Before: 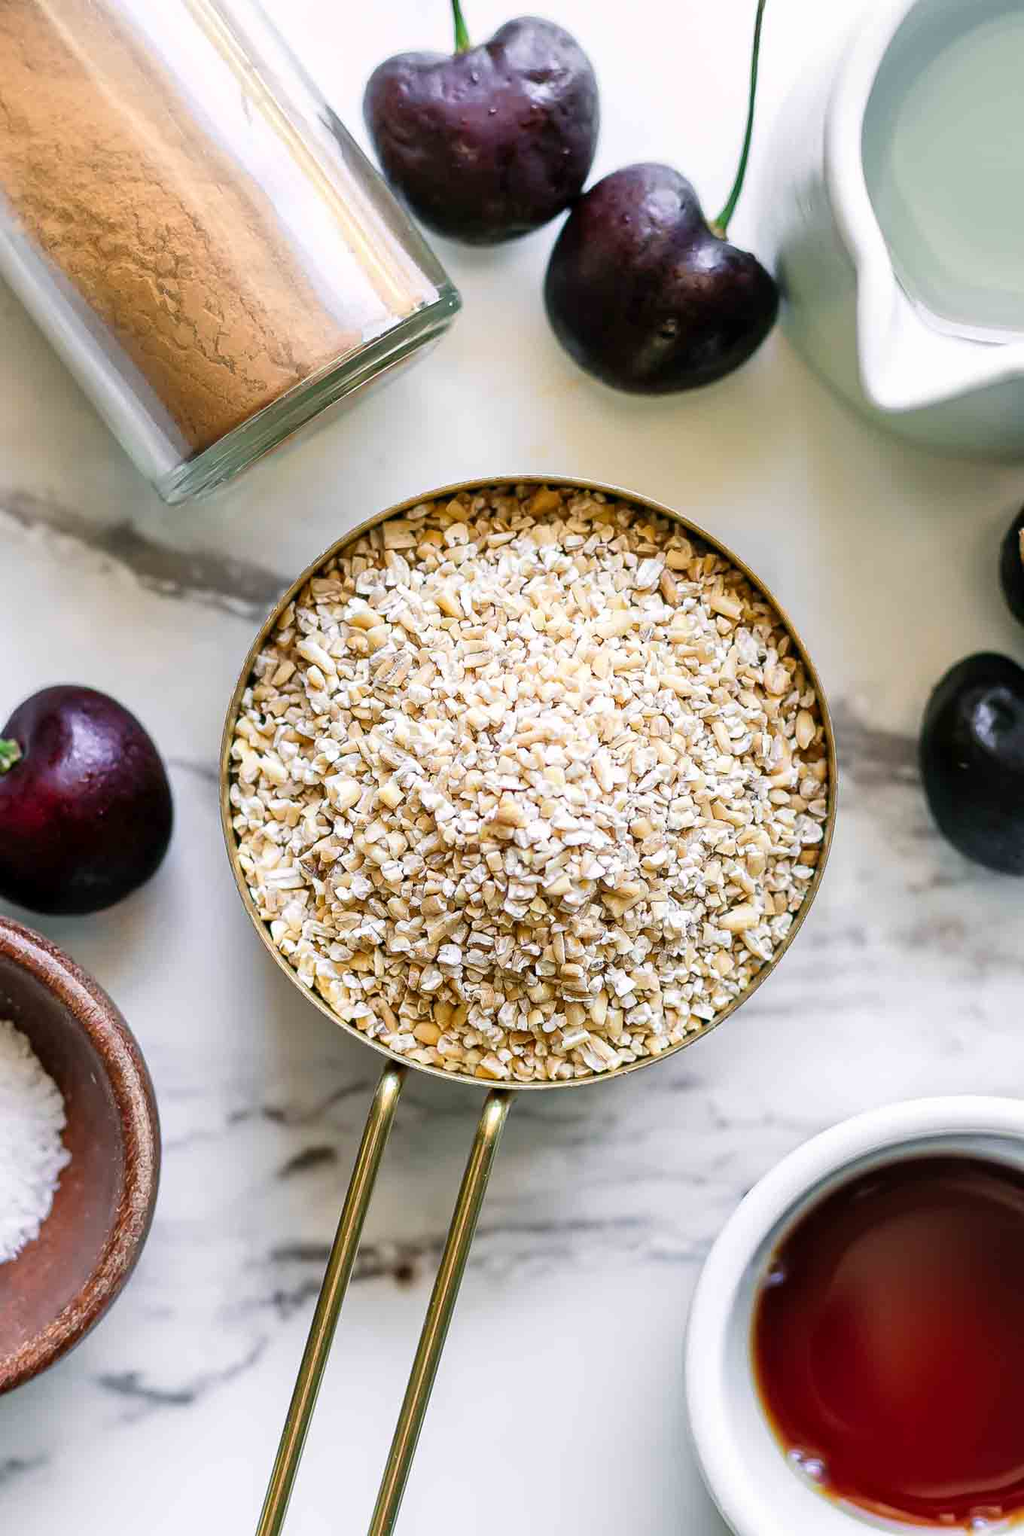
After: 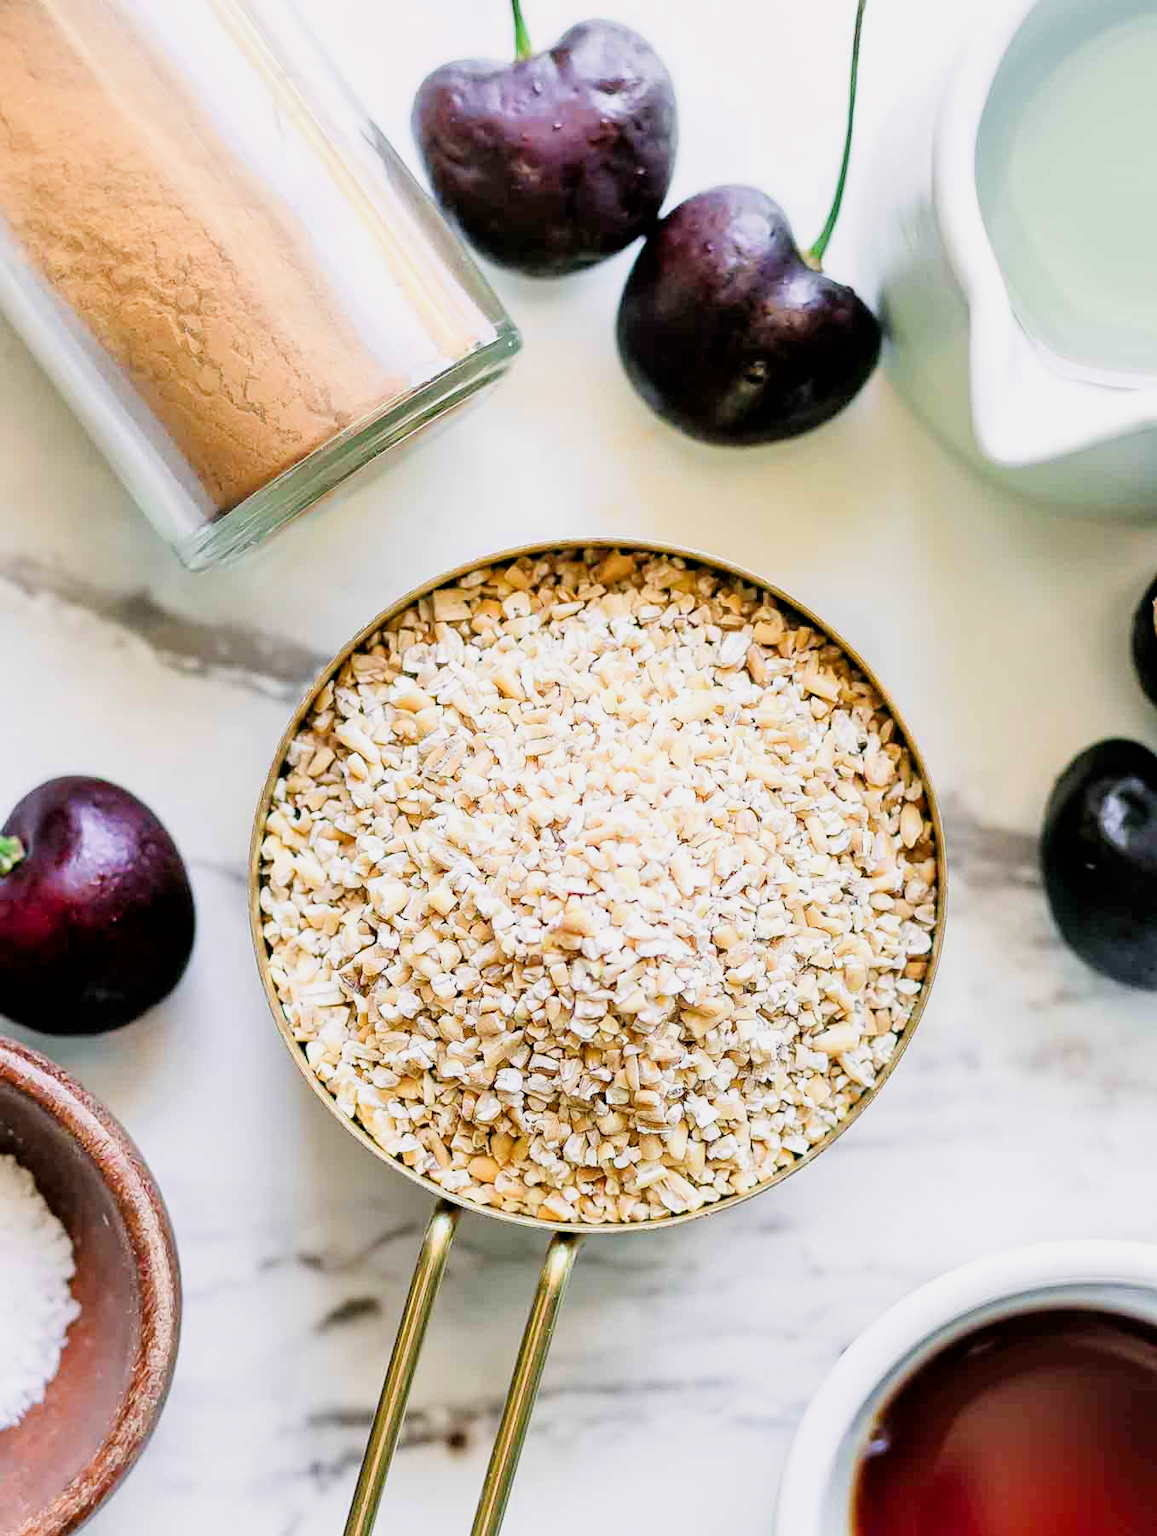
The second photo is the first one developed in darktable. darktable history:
filmic rgb: black relative exposure -7.65 EV, white relative exposure 4.56 EV, hardness 3.61
exposure: black level correction 0.001, exposure 1 EV, compensate highlight preservation false
crop and rotate: top 0%, bottom 11.584%
